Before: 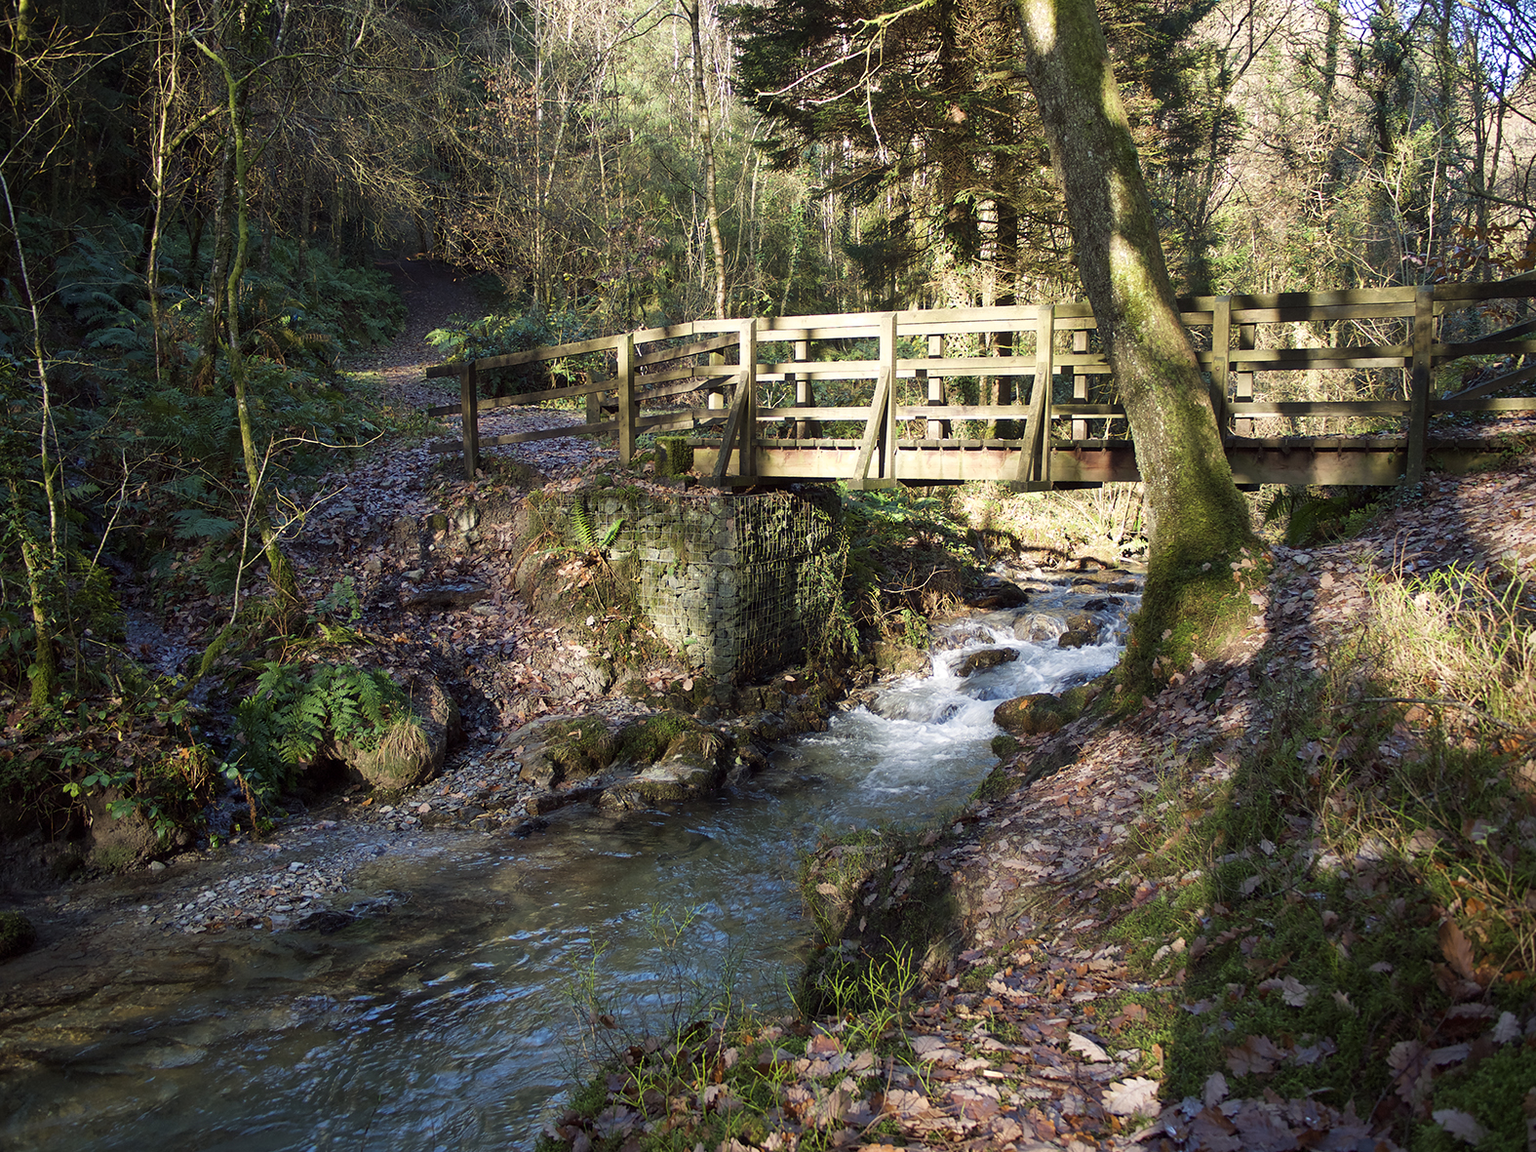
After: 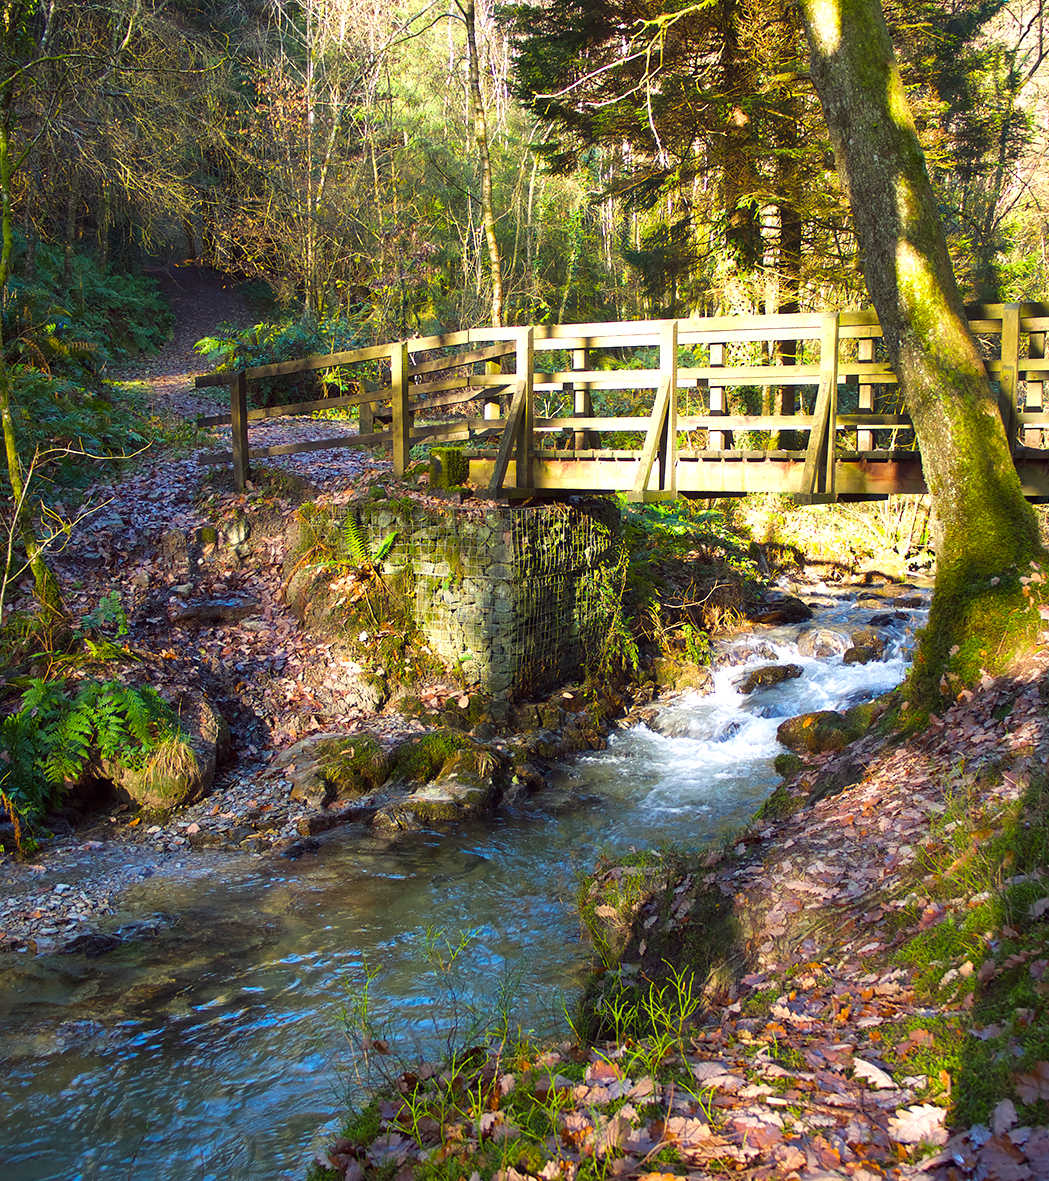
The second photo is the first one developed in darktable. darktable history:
exposure: black level correction 0, exposure 0.5 EV, compensate highlight preservation false
tone equalizer: on, module defaults
color balance rgb: perceptual saturation grading › global saturation 30%, global vibrance 20%
crop: left 15.419%, right 17.914%
